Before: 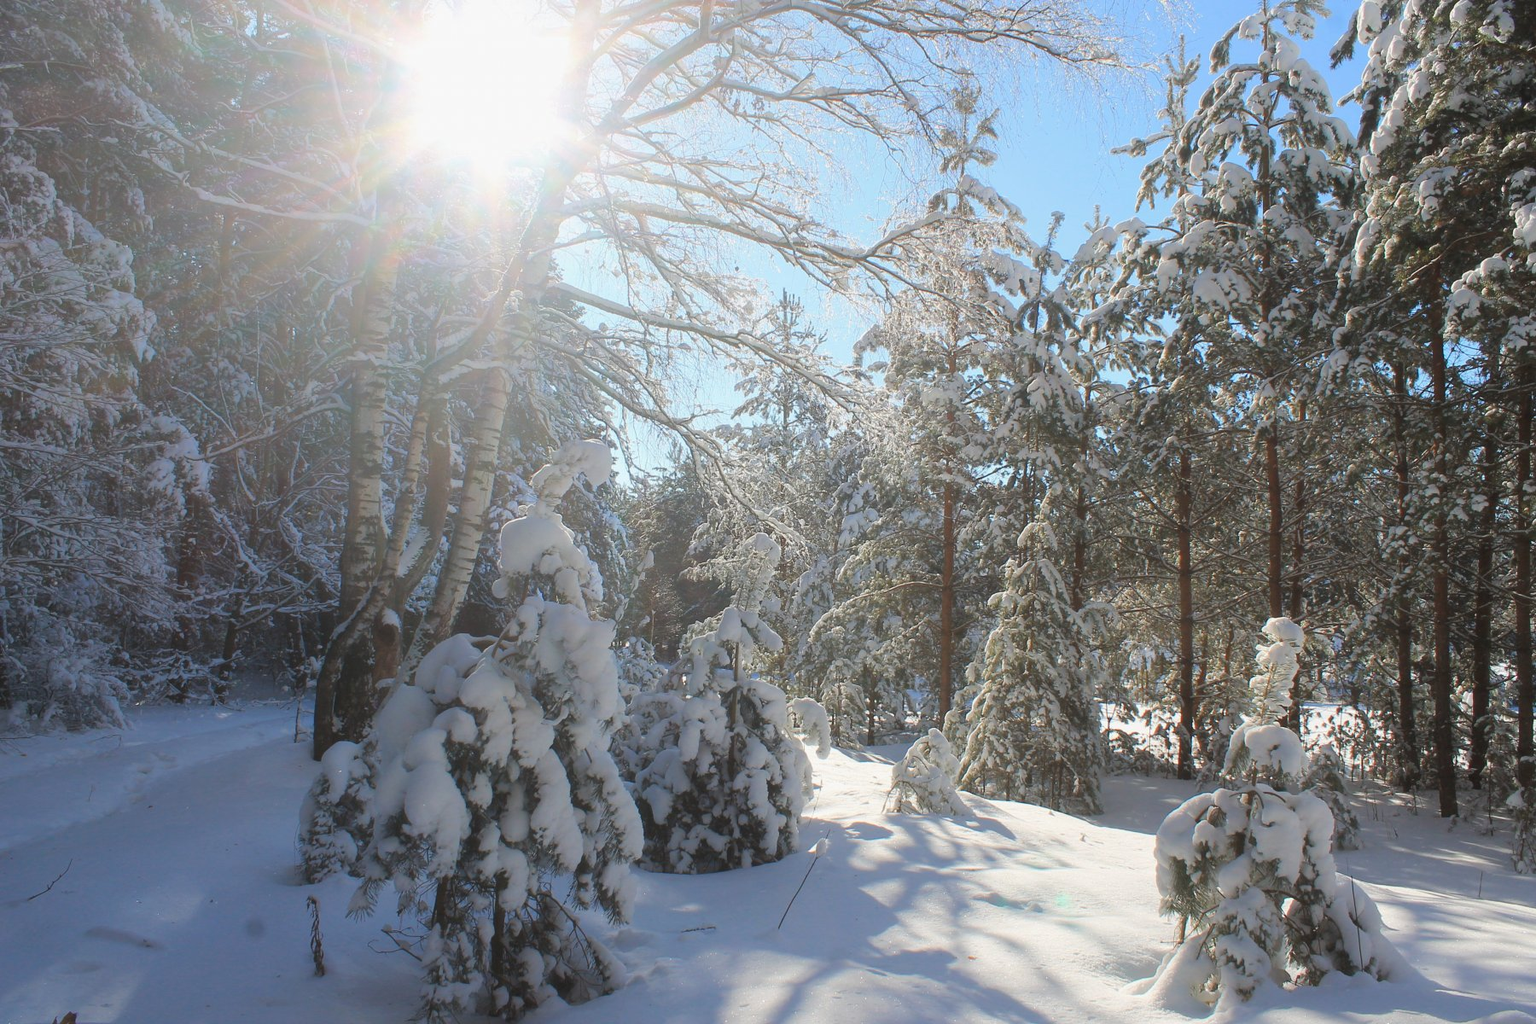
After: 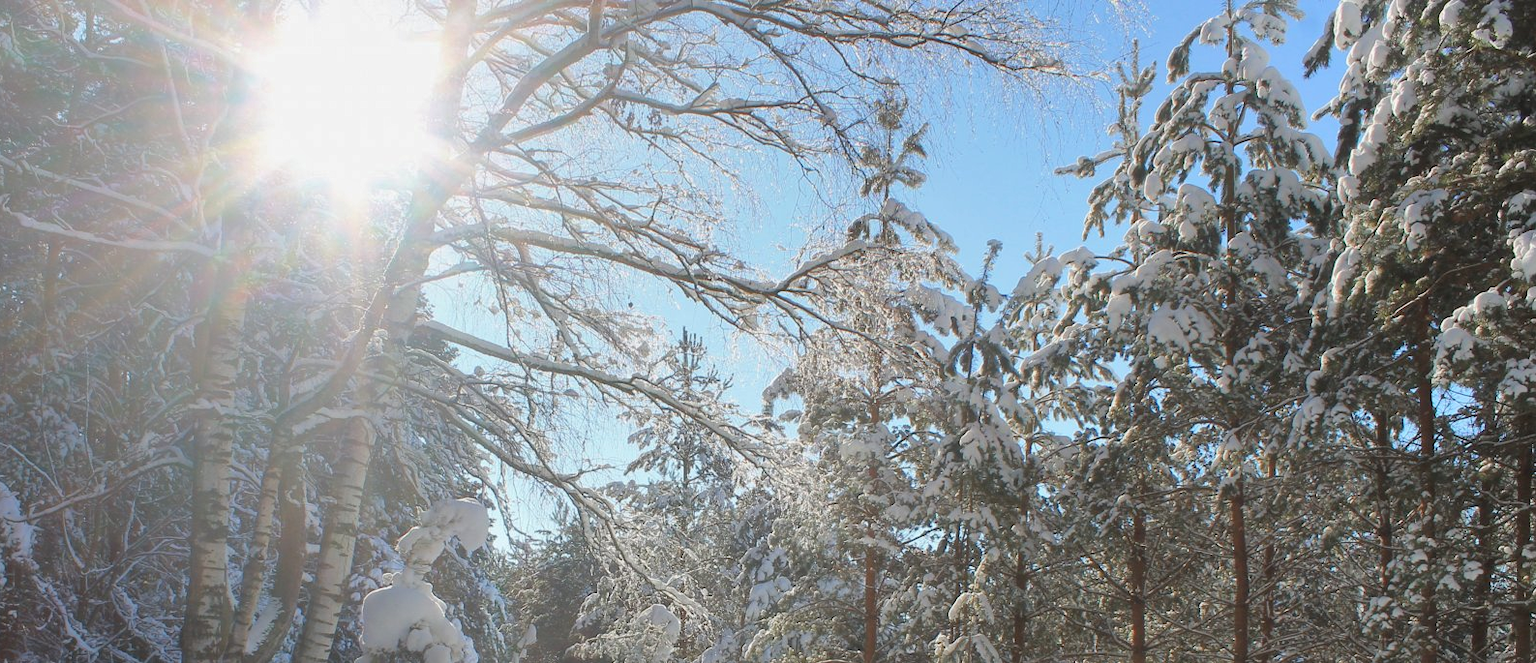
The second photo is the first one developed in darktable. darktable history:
shadows and highlights: shadows 53, soften with gaussian
crop and rotate: left 11.812%, bottom 42.776%
